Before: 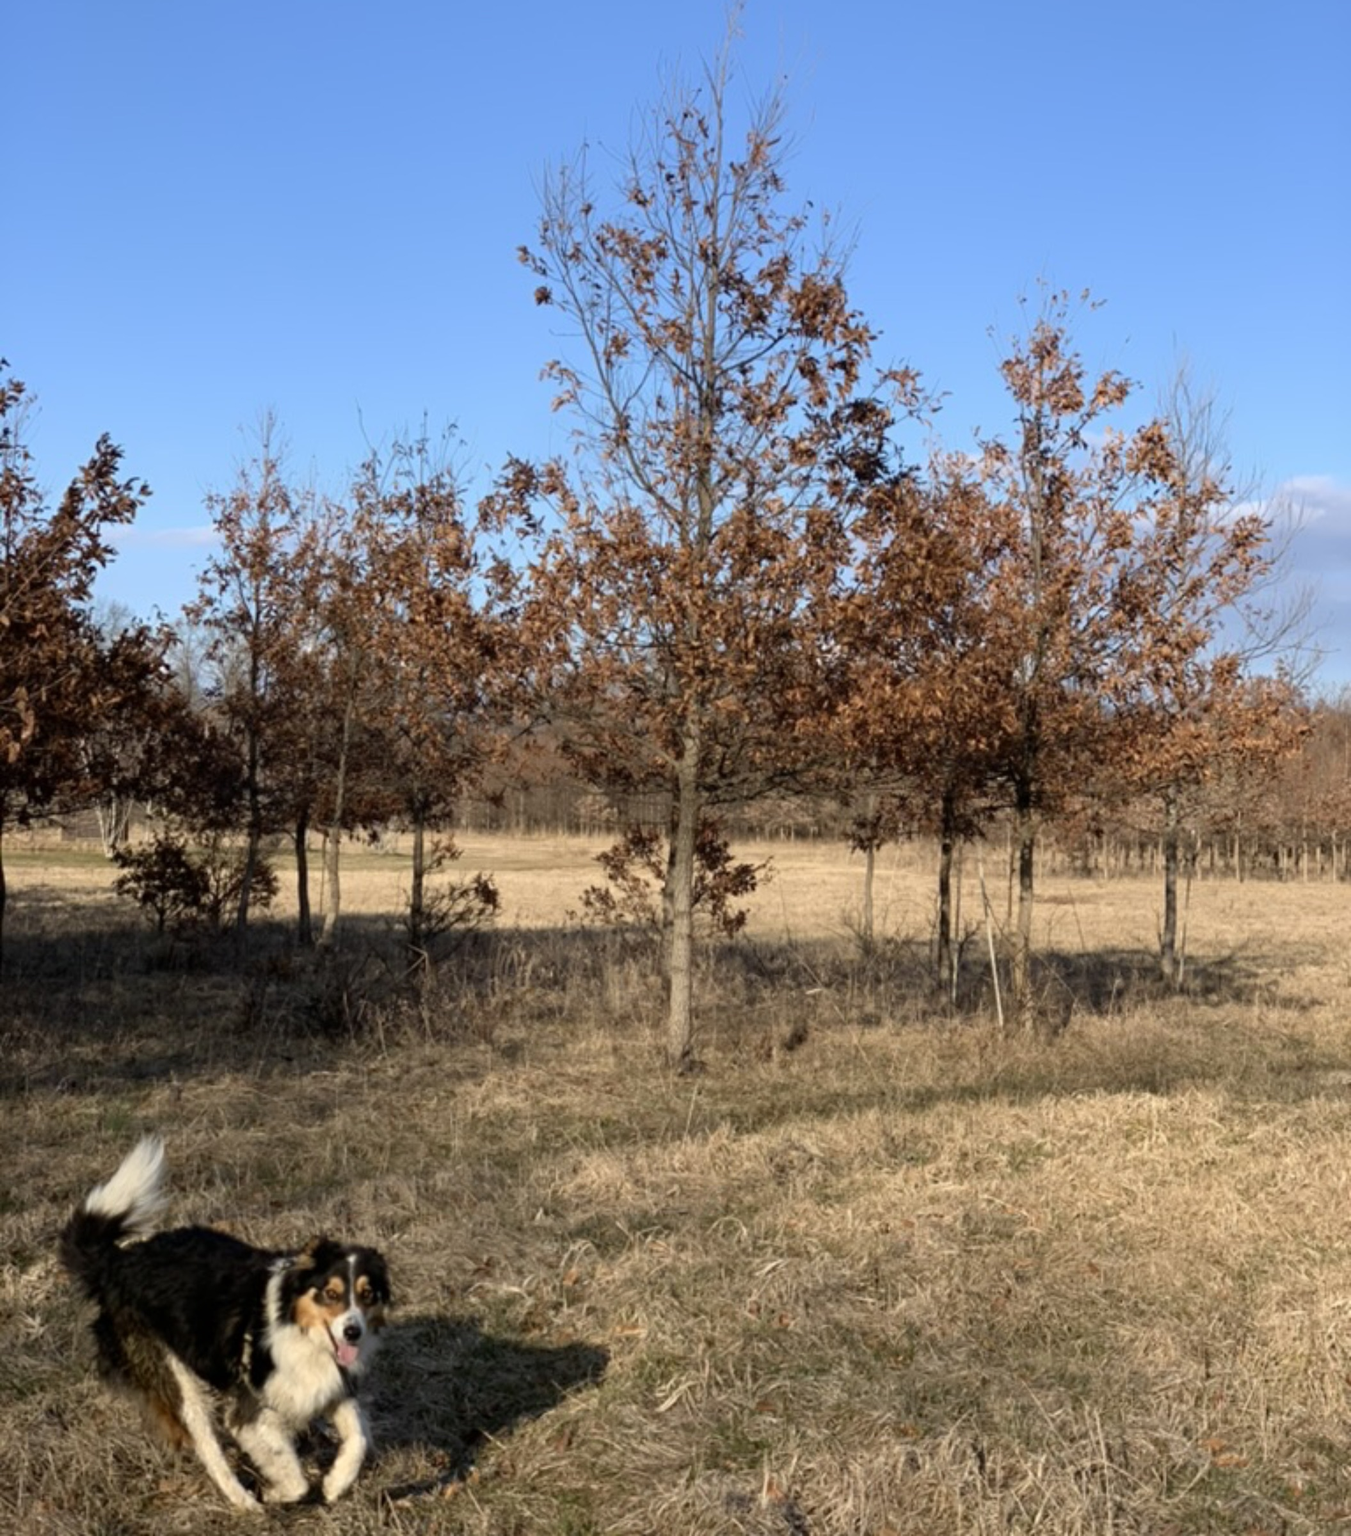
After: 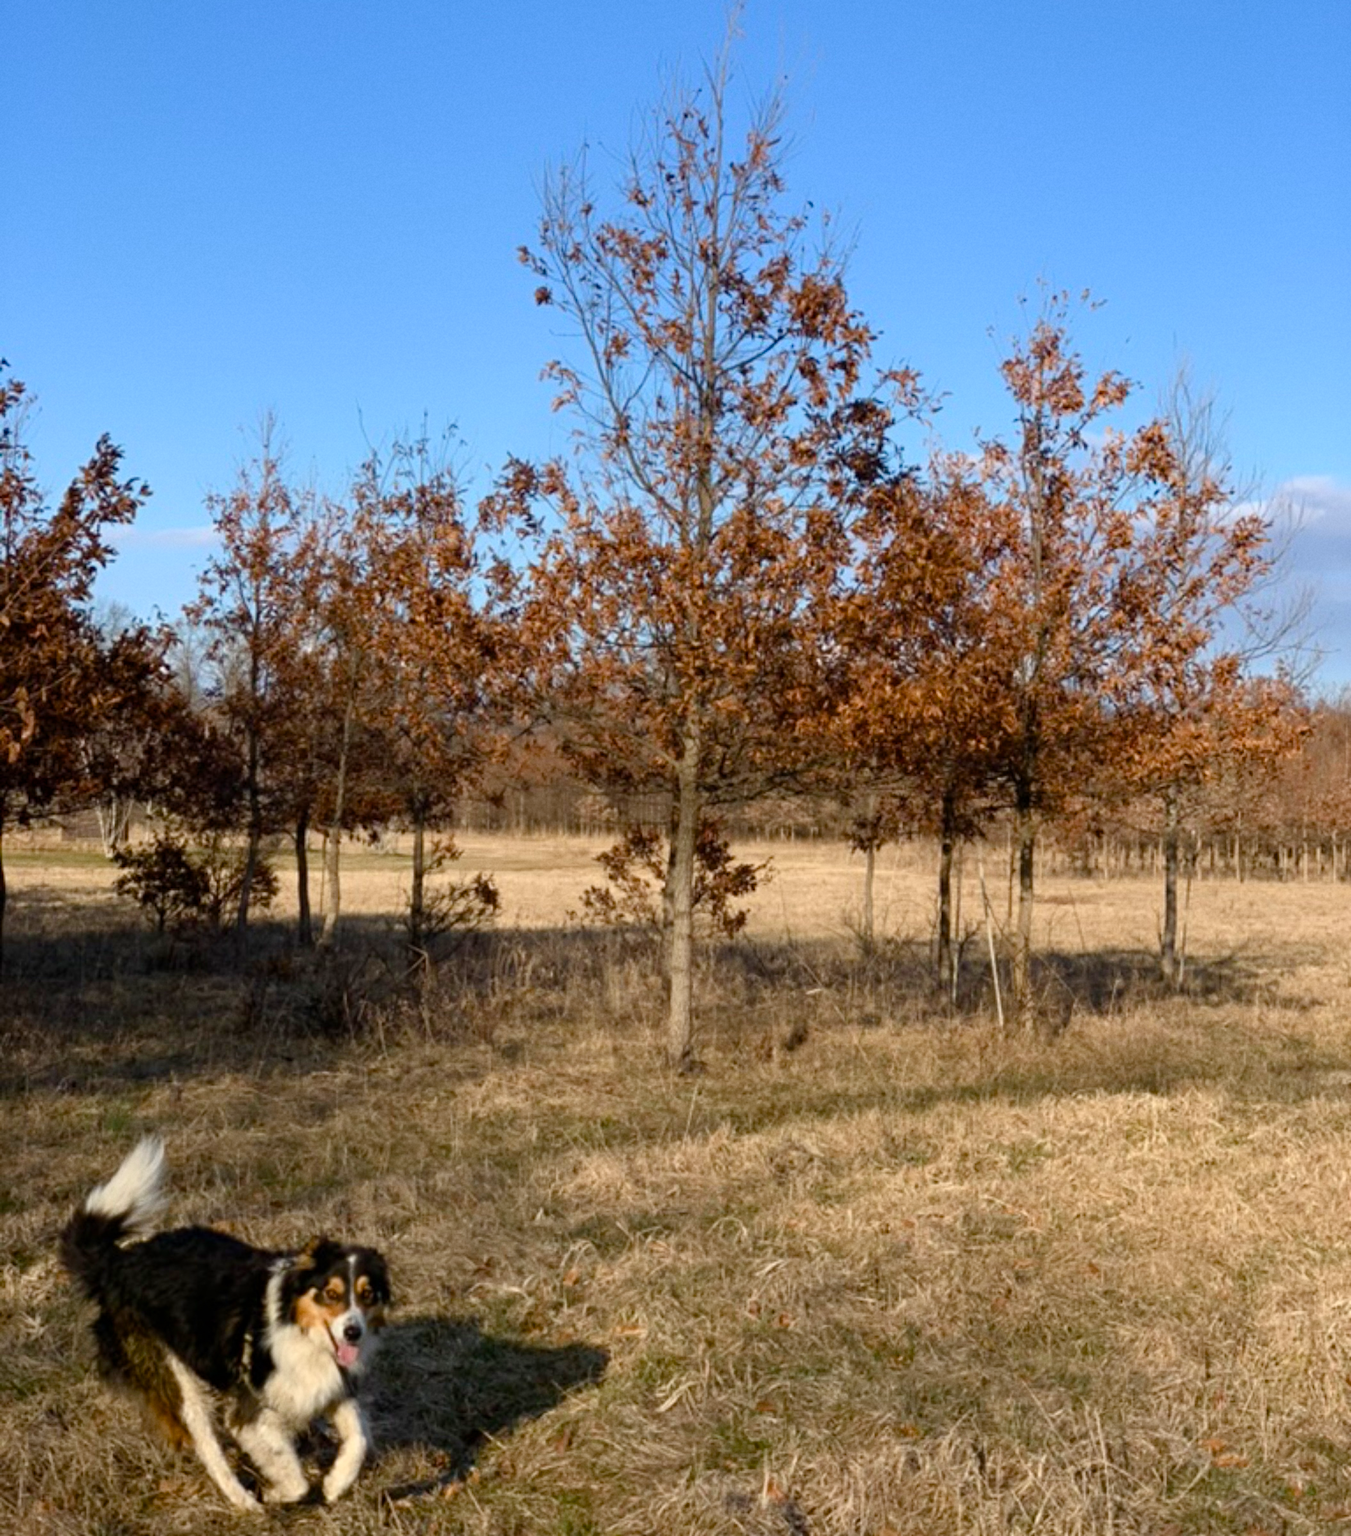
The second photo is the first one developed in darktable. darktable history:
grain: coarseness 14.57 ISO, strength 8.8%
color balance rgb: perceptual saturation grading › global saturation 20%, perceptual saturation grading › highlights -25%, perceptual saturation grading › shadows 25%
